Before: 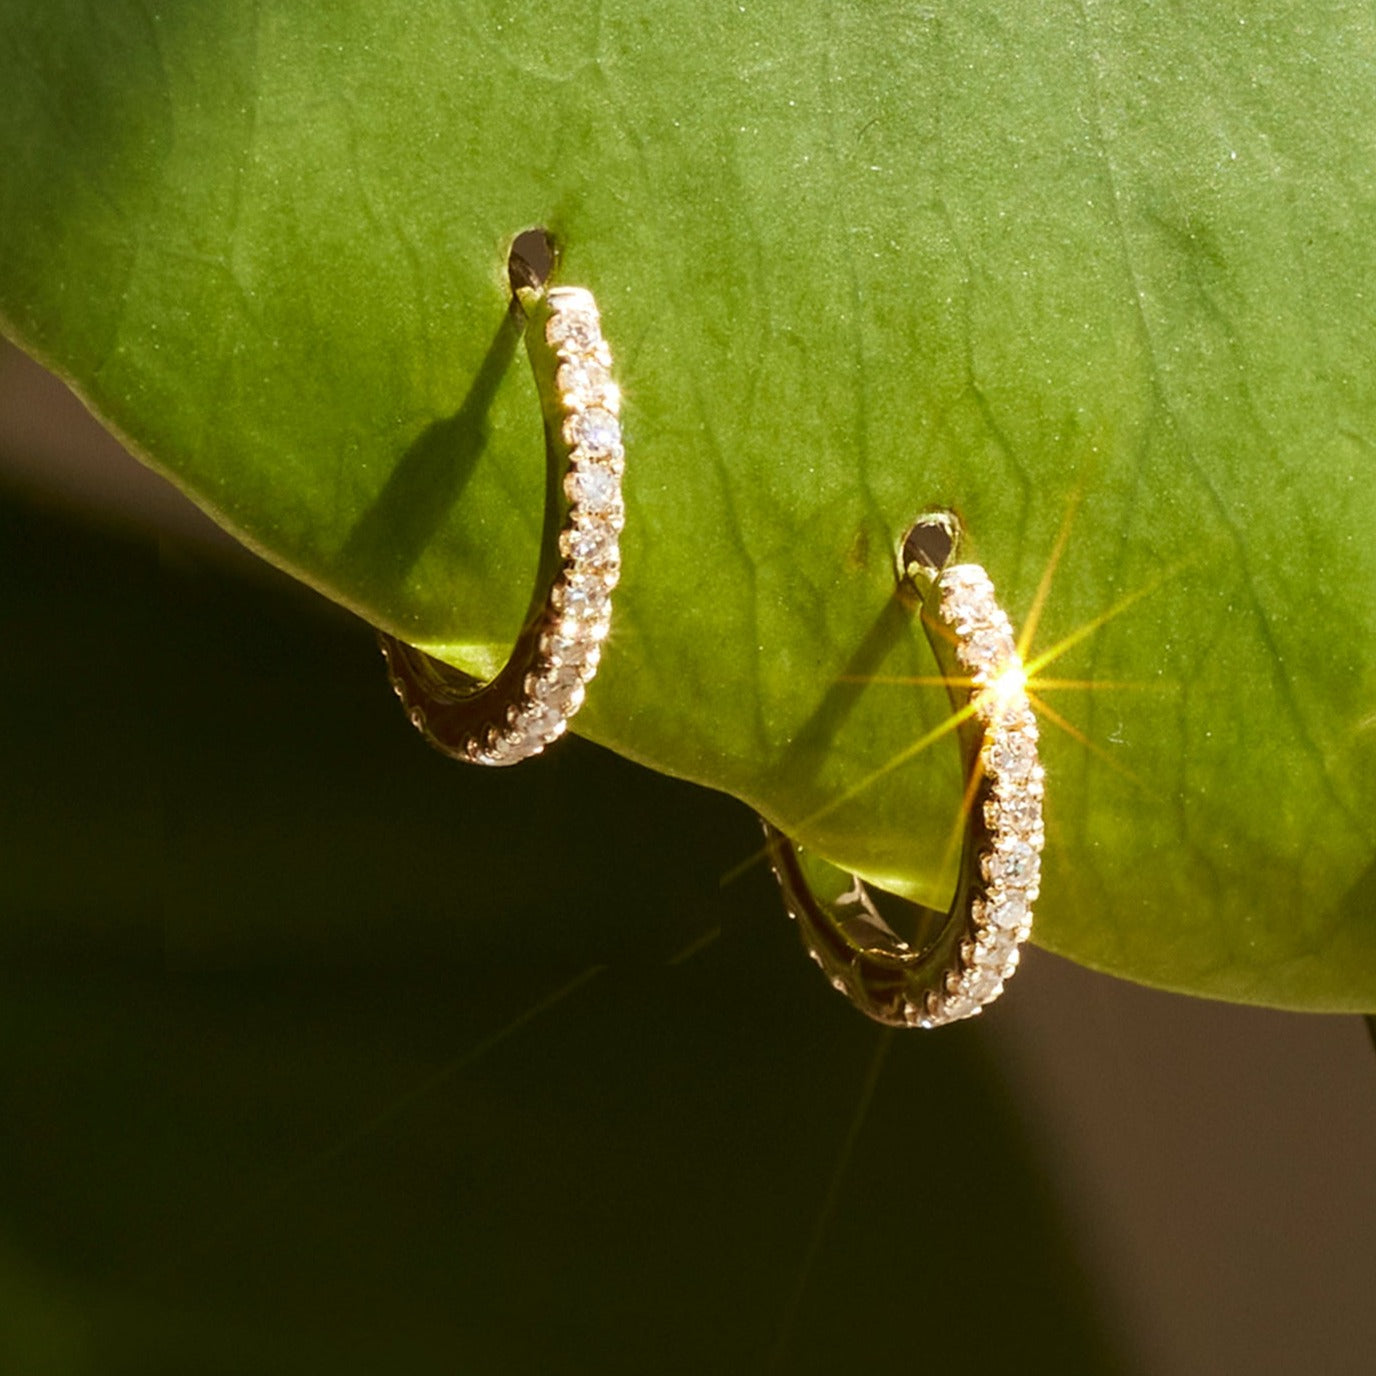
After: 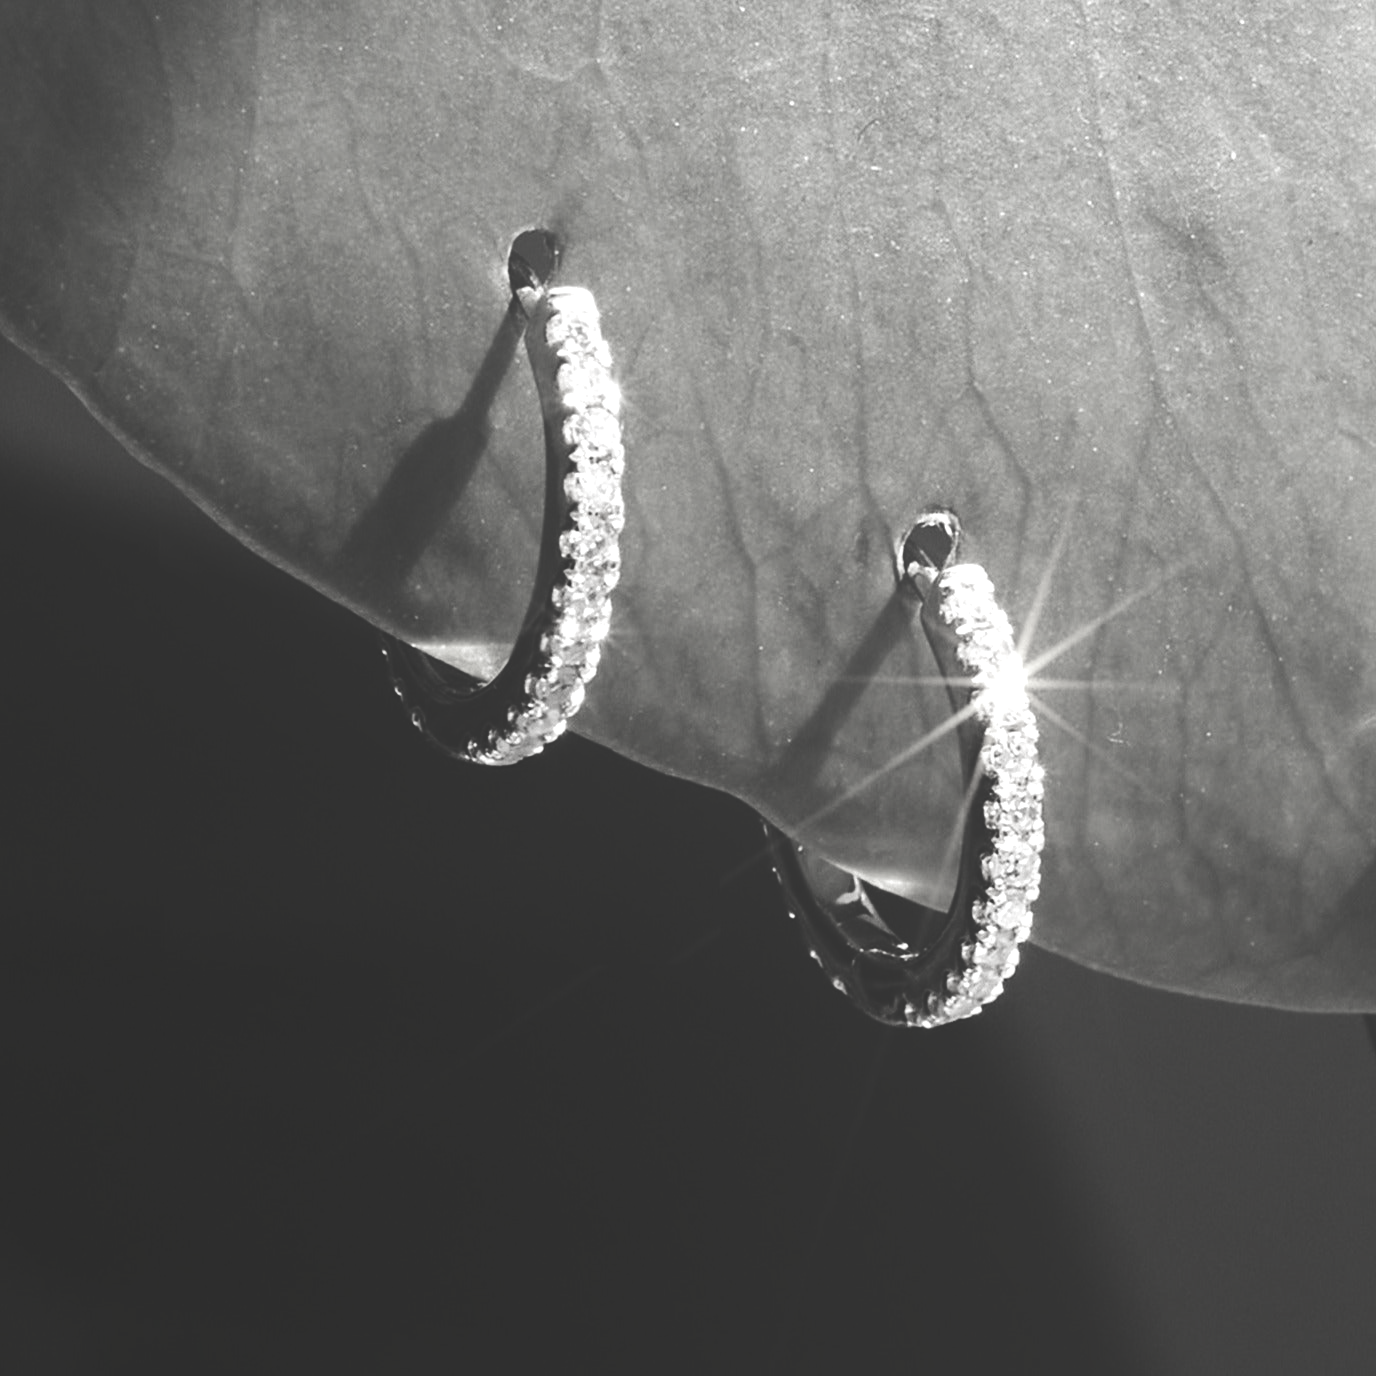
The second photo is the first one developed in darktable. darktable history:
tone equalizer: -8 EV -1.06 EV, -7 EV -0.981 EV, -6 EV -0.875 EV, -5 EV -0.538 EV, -3 EV 0.578 EV, -2 EV 0.887 EV, -1 EV 0.995 EV, +0 EV 1.07 EV, edges refinement/feathering 500, mask exposure compensation -1.57 EV, preserve details no
color balance rgb: global offset › luminance 1.97%, perceptual saturation grading › global saturation 19.786%, saturation formula JzAzBz (2021)
local contrast: detail 69%
contrast brightness saturation: saturation -0.983
